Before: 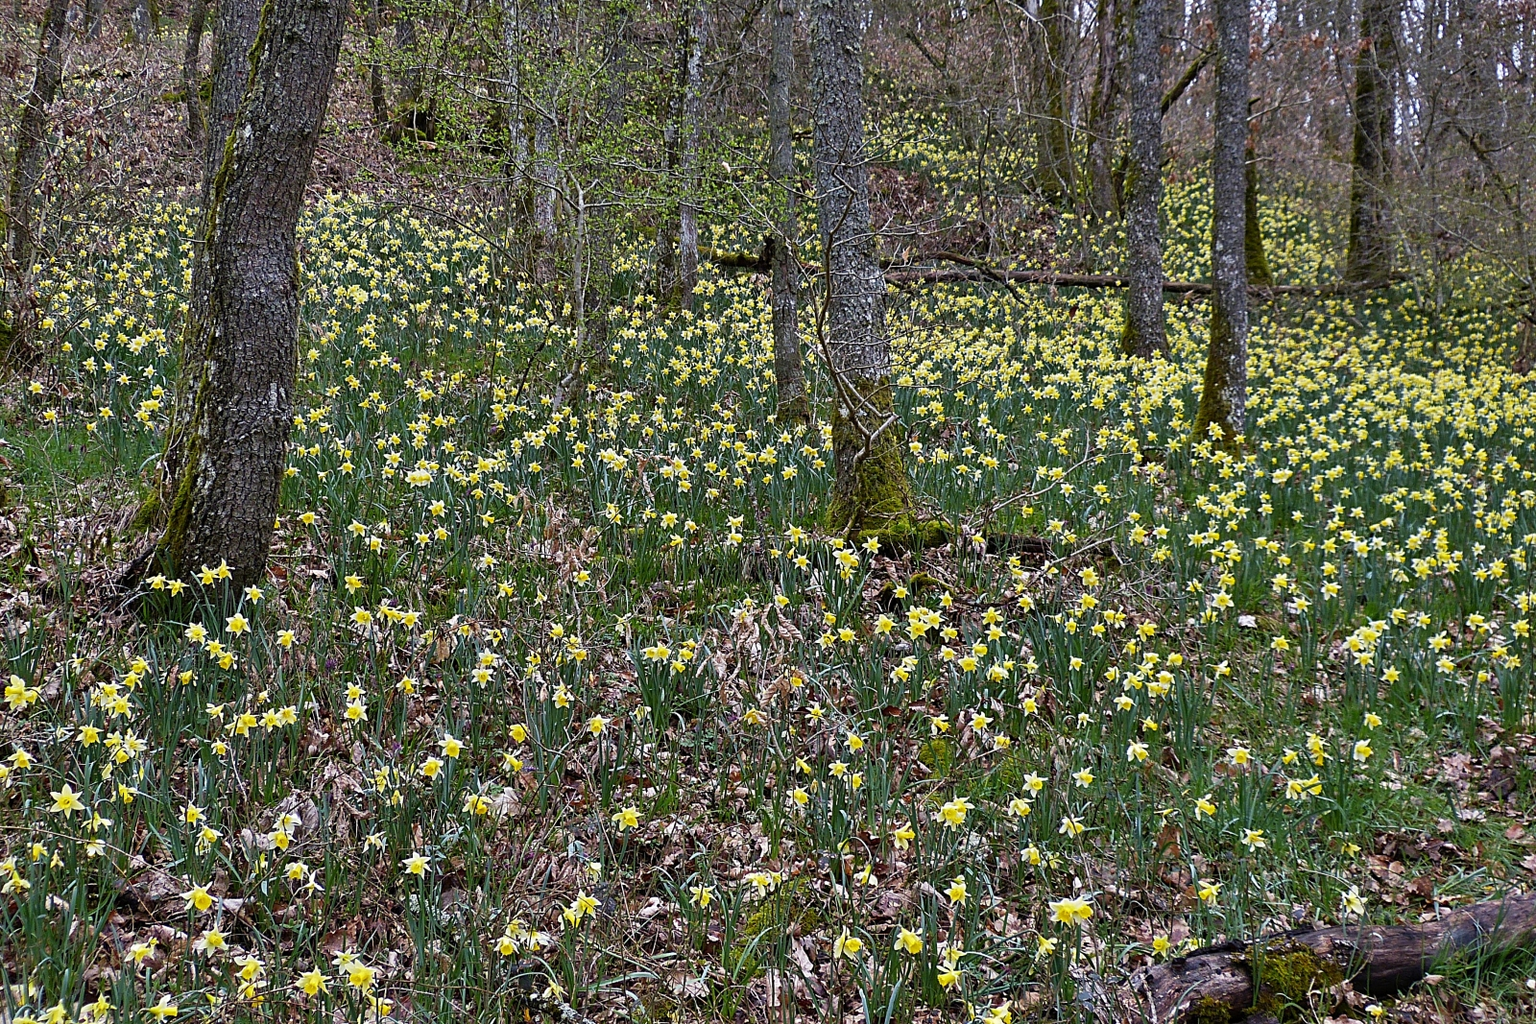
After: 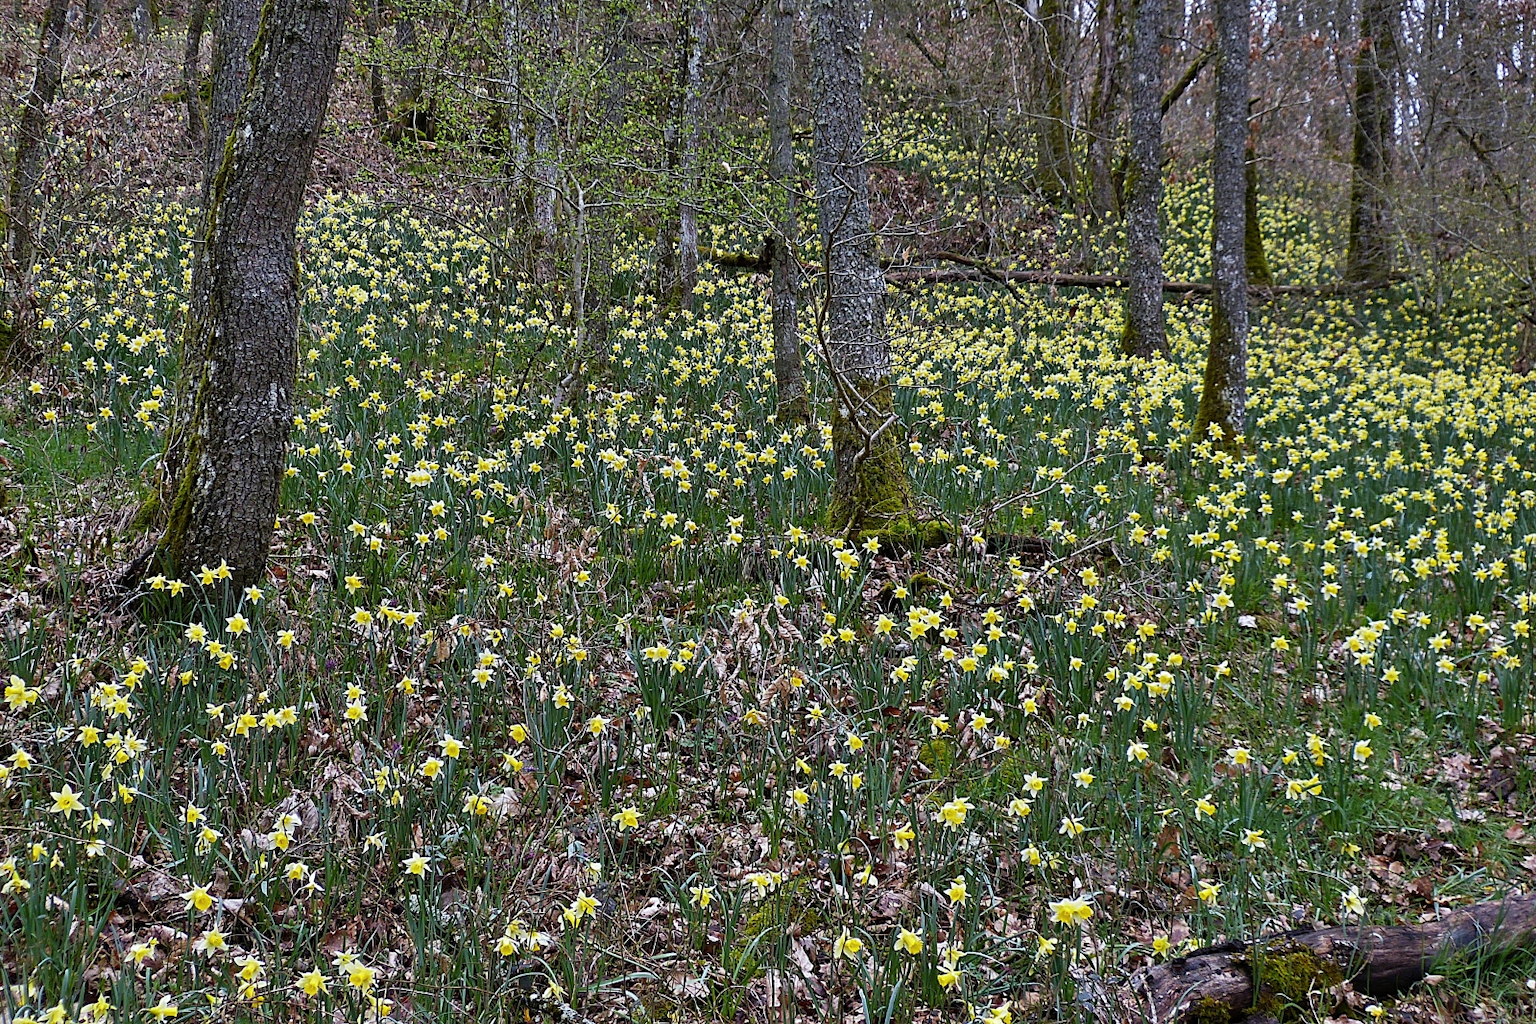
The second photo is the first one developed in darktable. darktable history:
white balance: red 0.982, blue 1.018
color balance rgb: on, module defaults
